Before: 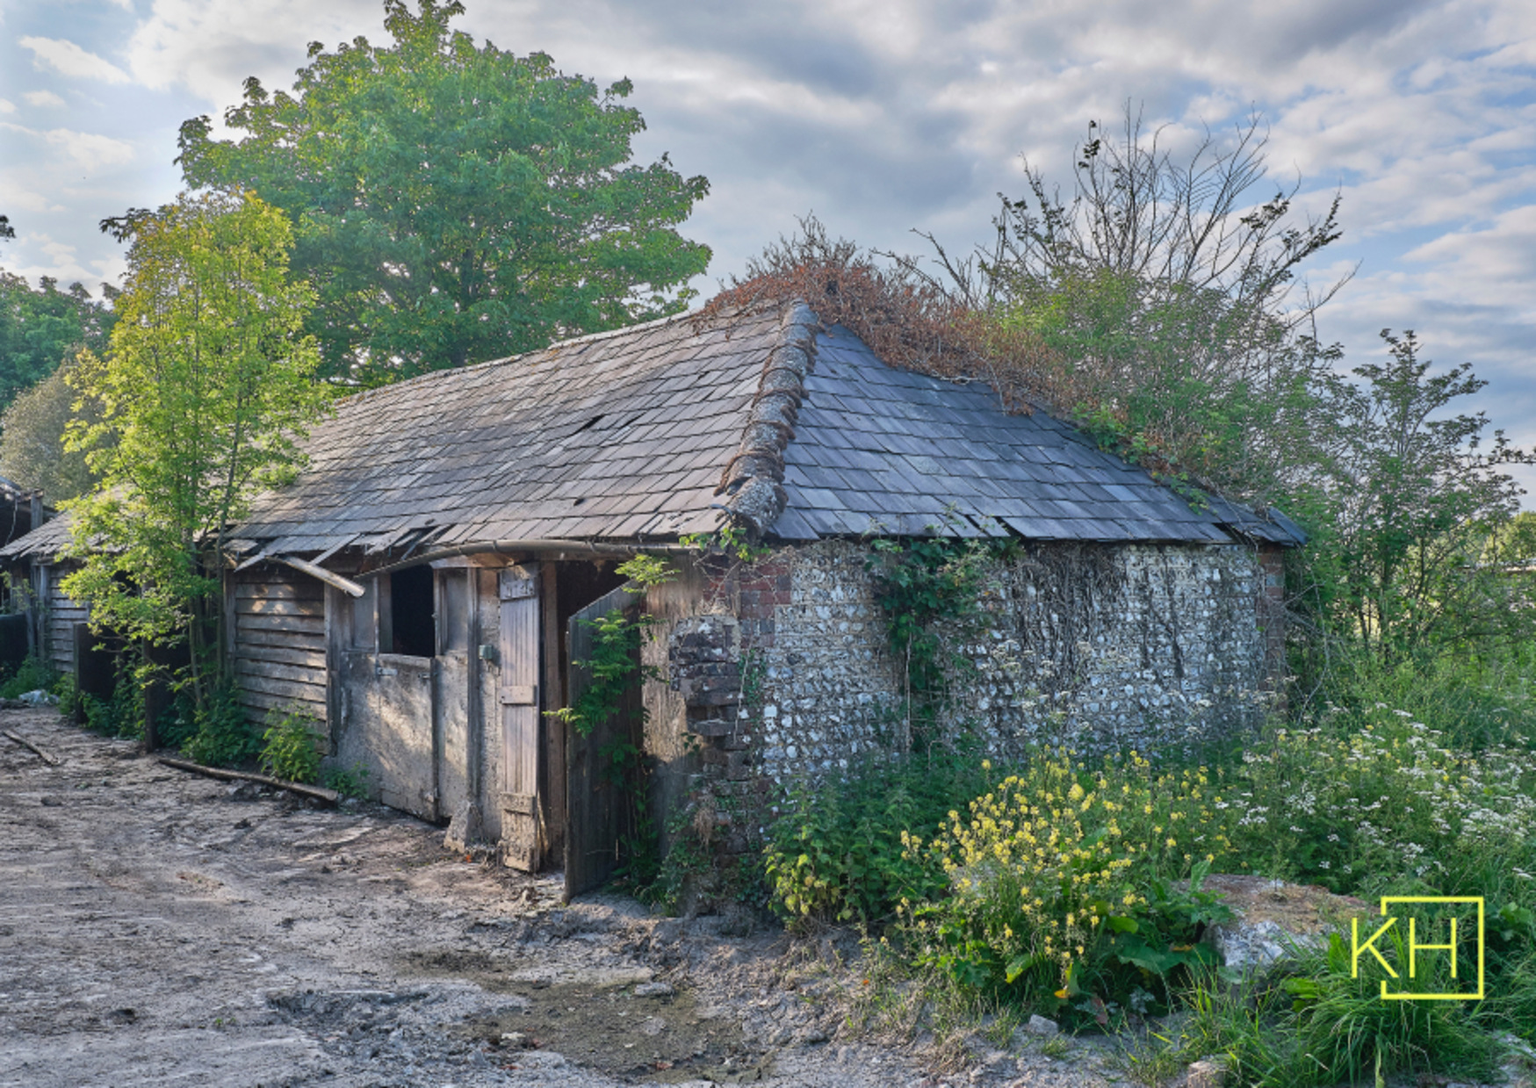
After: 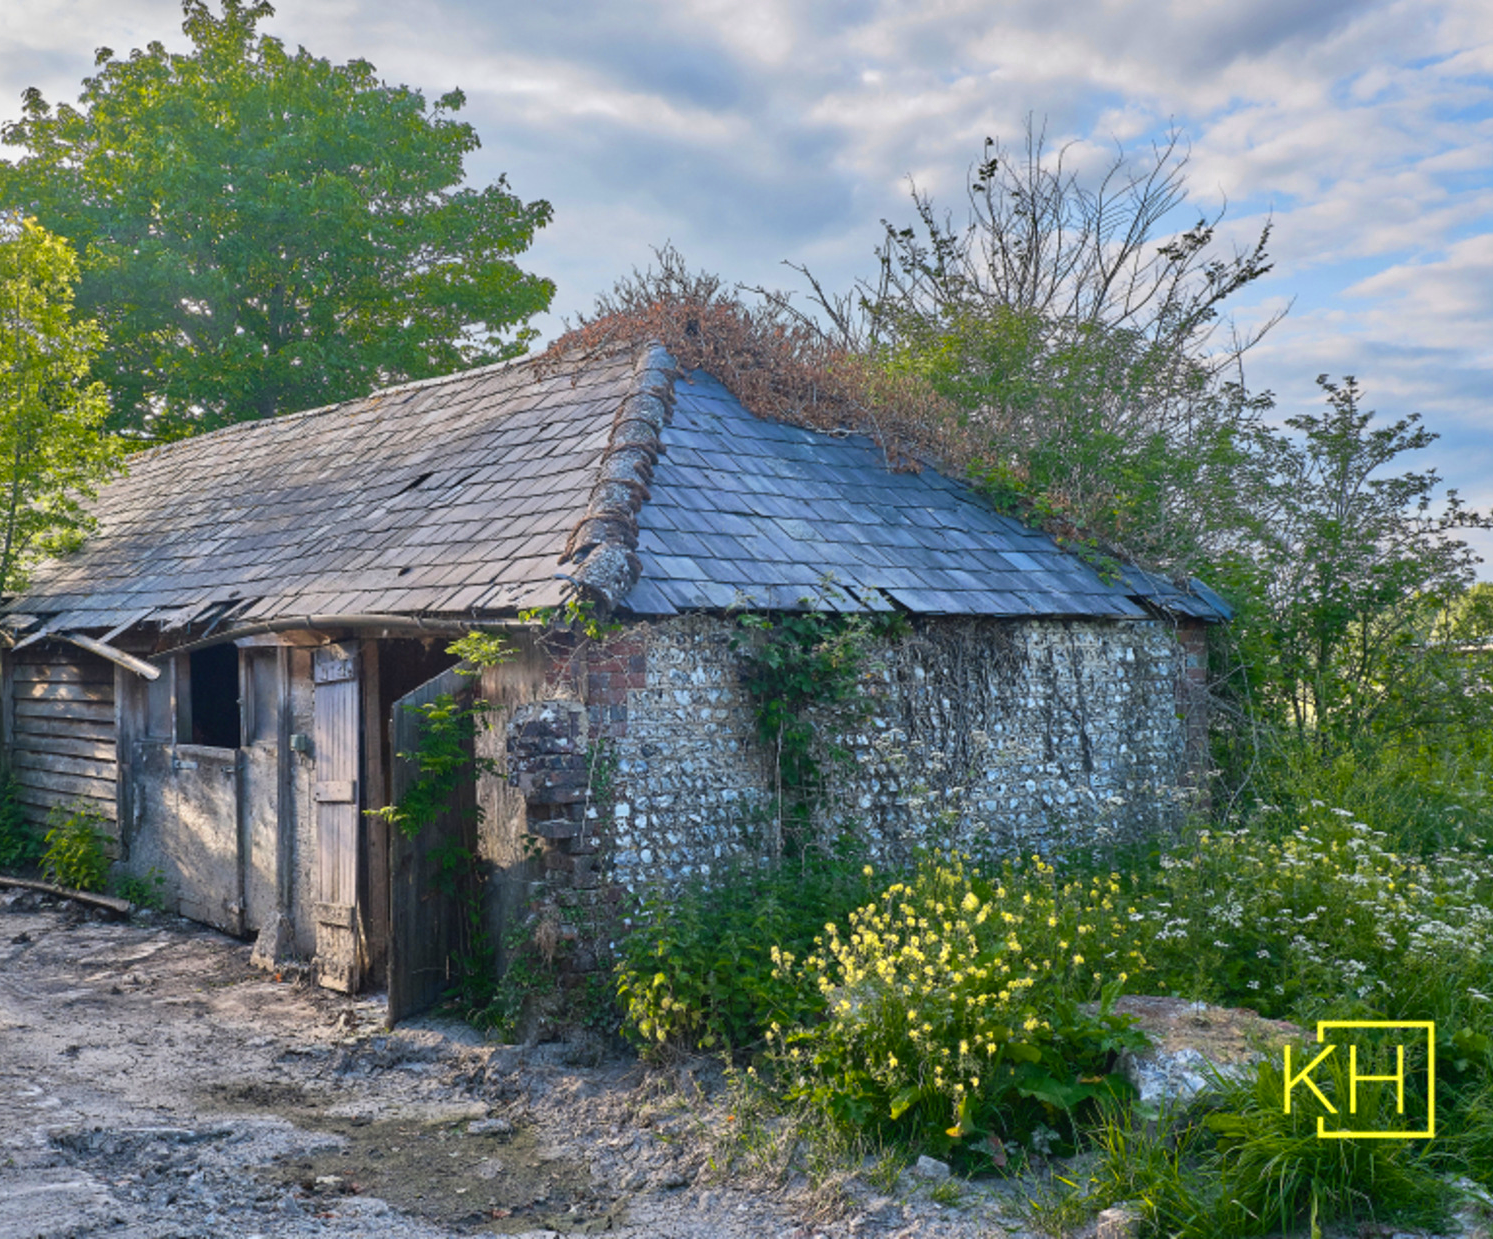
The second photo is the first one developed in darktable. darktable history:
color zones: curves: ch0 [(0.099, 0.624) (0.257, 0.596) (0.384, 0.376) (0.529, 0.492) (0.697, 0.564) (0.768, 0.532) (0.908, 0.644)]; ch1 [(0.112, 0.564) (0.254, 0.612) (0.432, 0.676) (0.592, 0.456) (0.743, 0.684) (0.888, 0.536)]; ch2 [(0.25, 0.5) (0.469, 0.36) (0.75, 0.5)]
crop and rotate: left 14.584%
